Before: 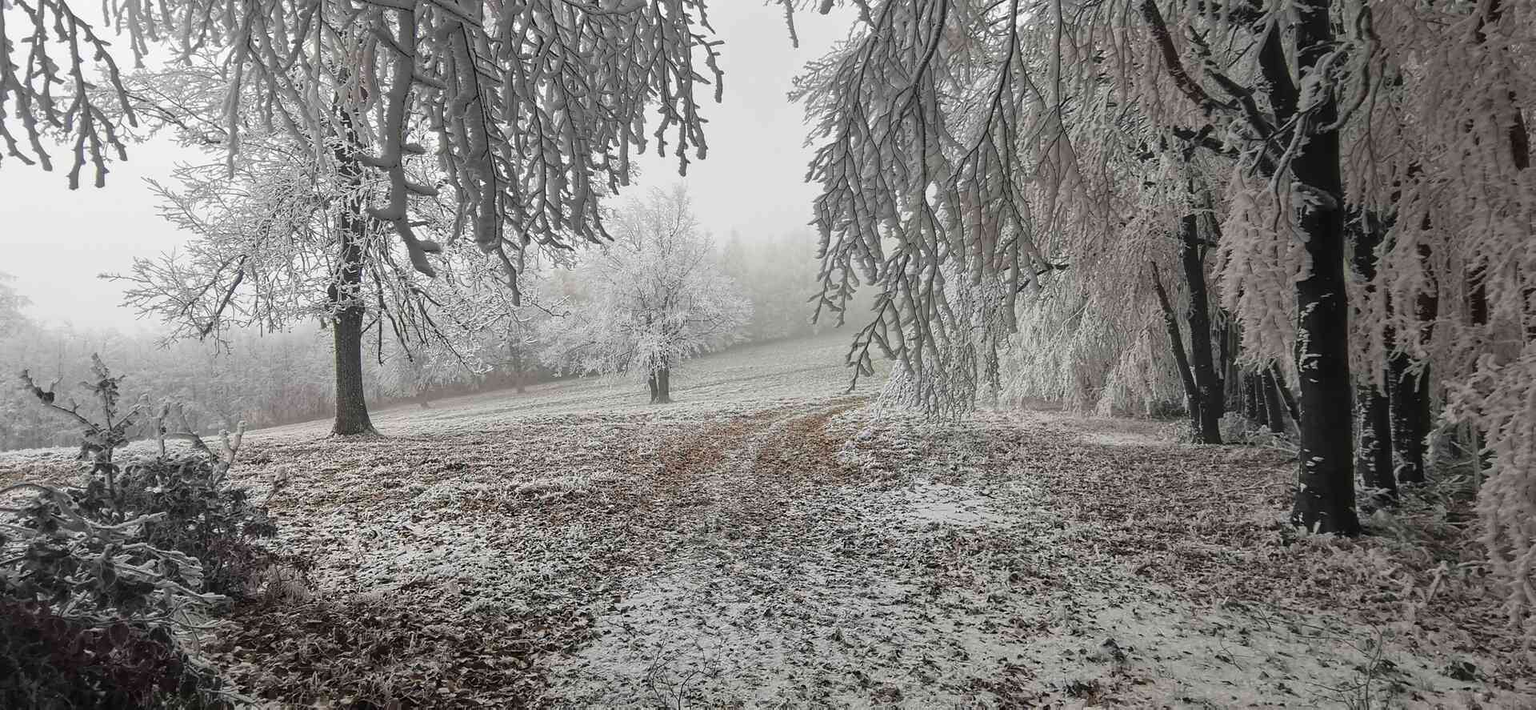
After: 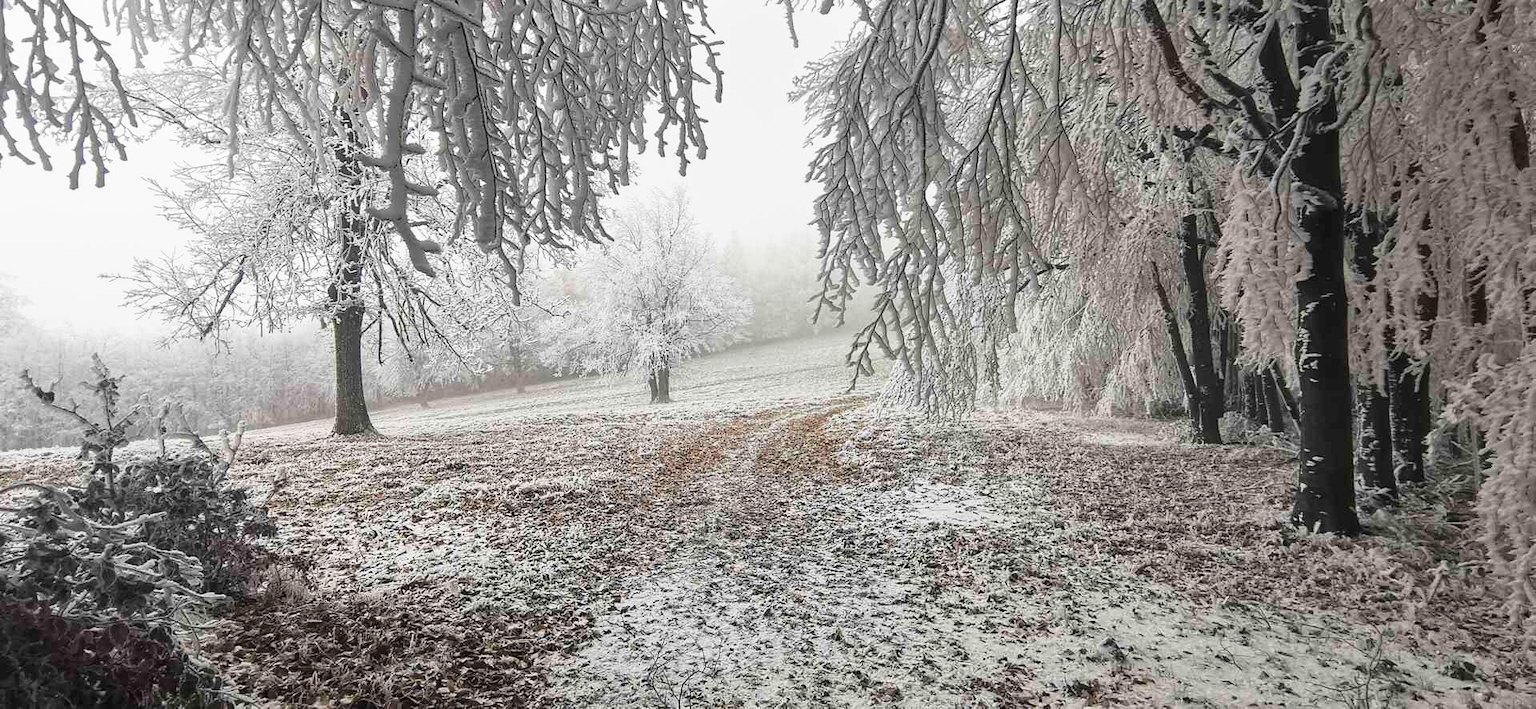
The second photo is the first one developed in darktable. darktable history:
base curve: curves: ch0 [(0, 0) (0.579, 0.807) (1, 1)], exposure shift 0.01, preserve colors none
color balance rgb: perceptual saturation grading › global saturation -0.009%, global vibrance 20%
